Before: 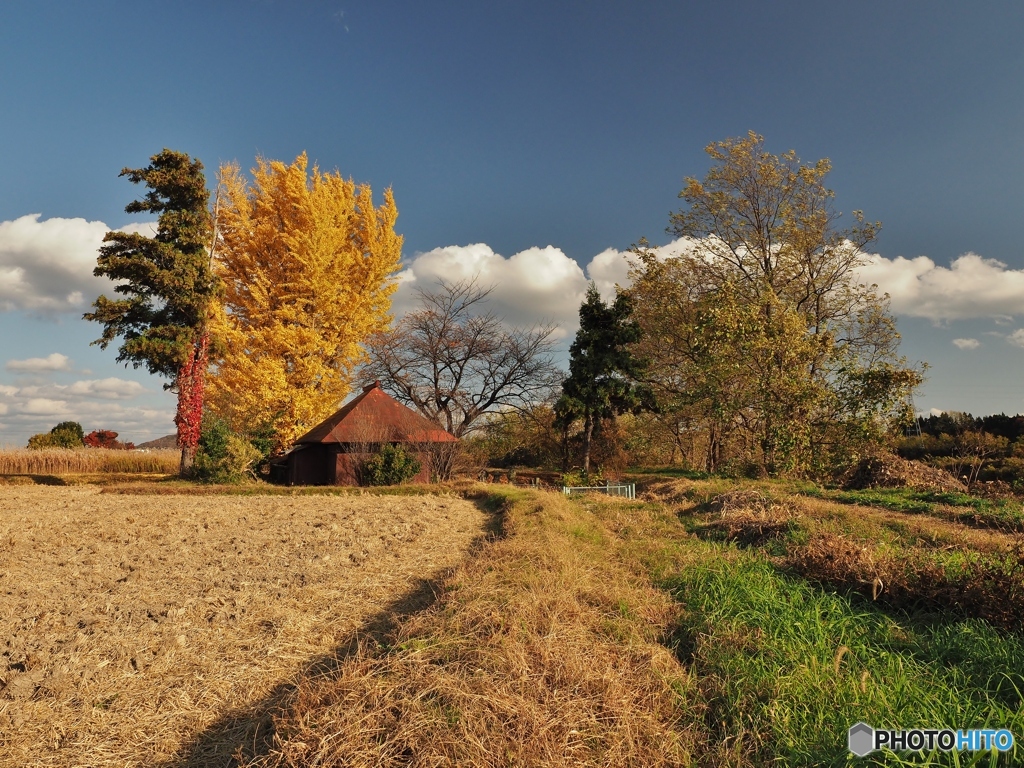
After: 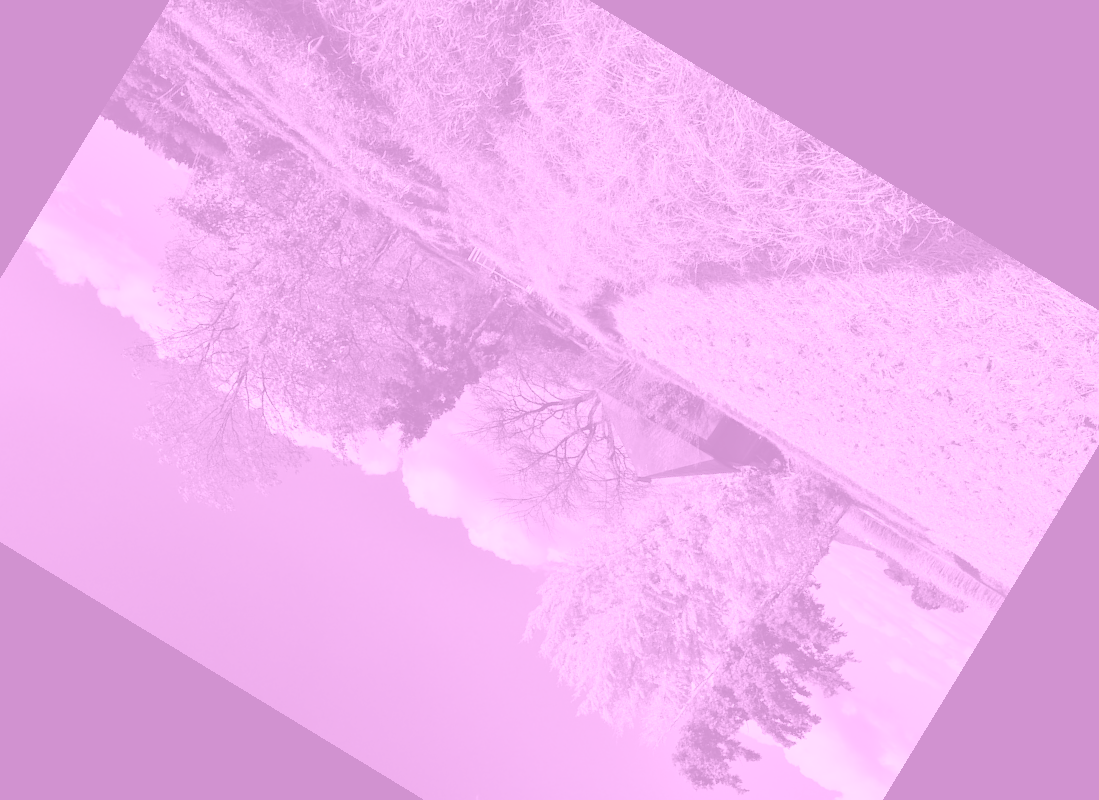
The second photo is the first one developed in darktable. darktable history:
colorize: hue 331.2°, saturation 75%, source mix 30.28%, lightness 70.52%, version 1
crop and rotate: angle 148.68°, left 9.111%, top 15.603%, right 4.588%, bottom 17.041%
